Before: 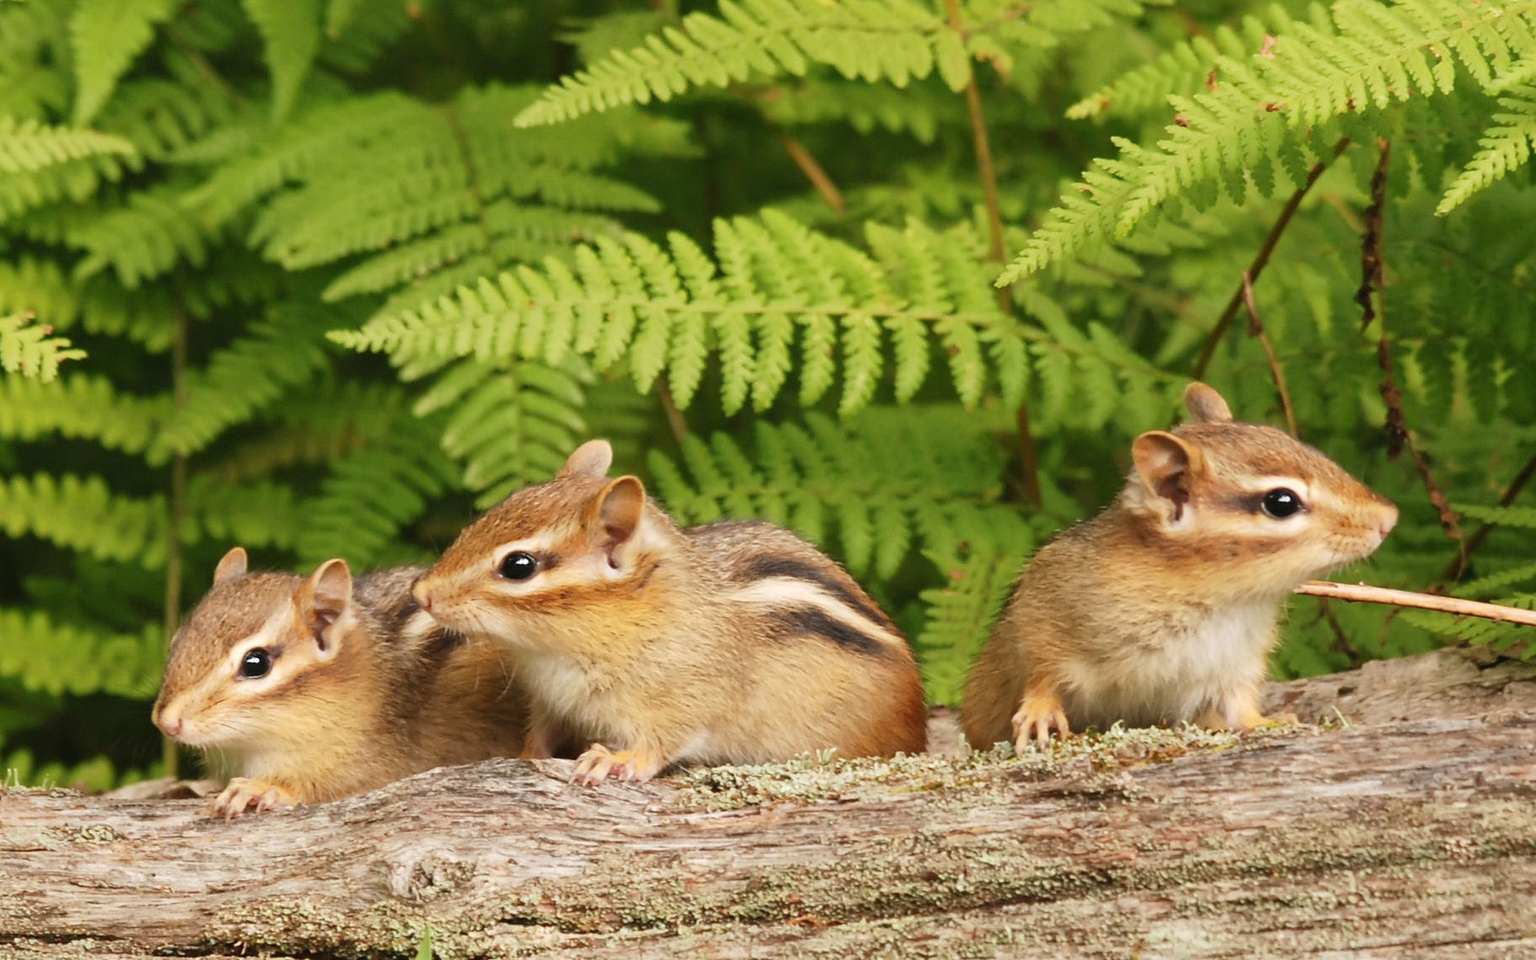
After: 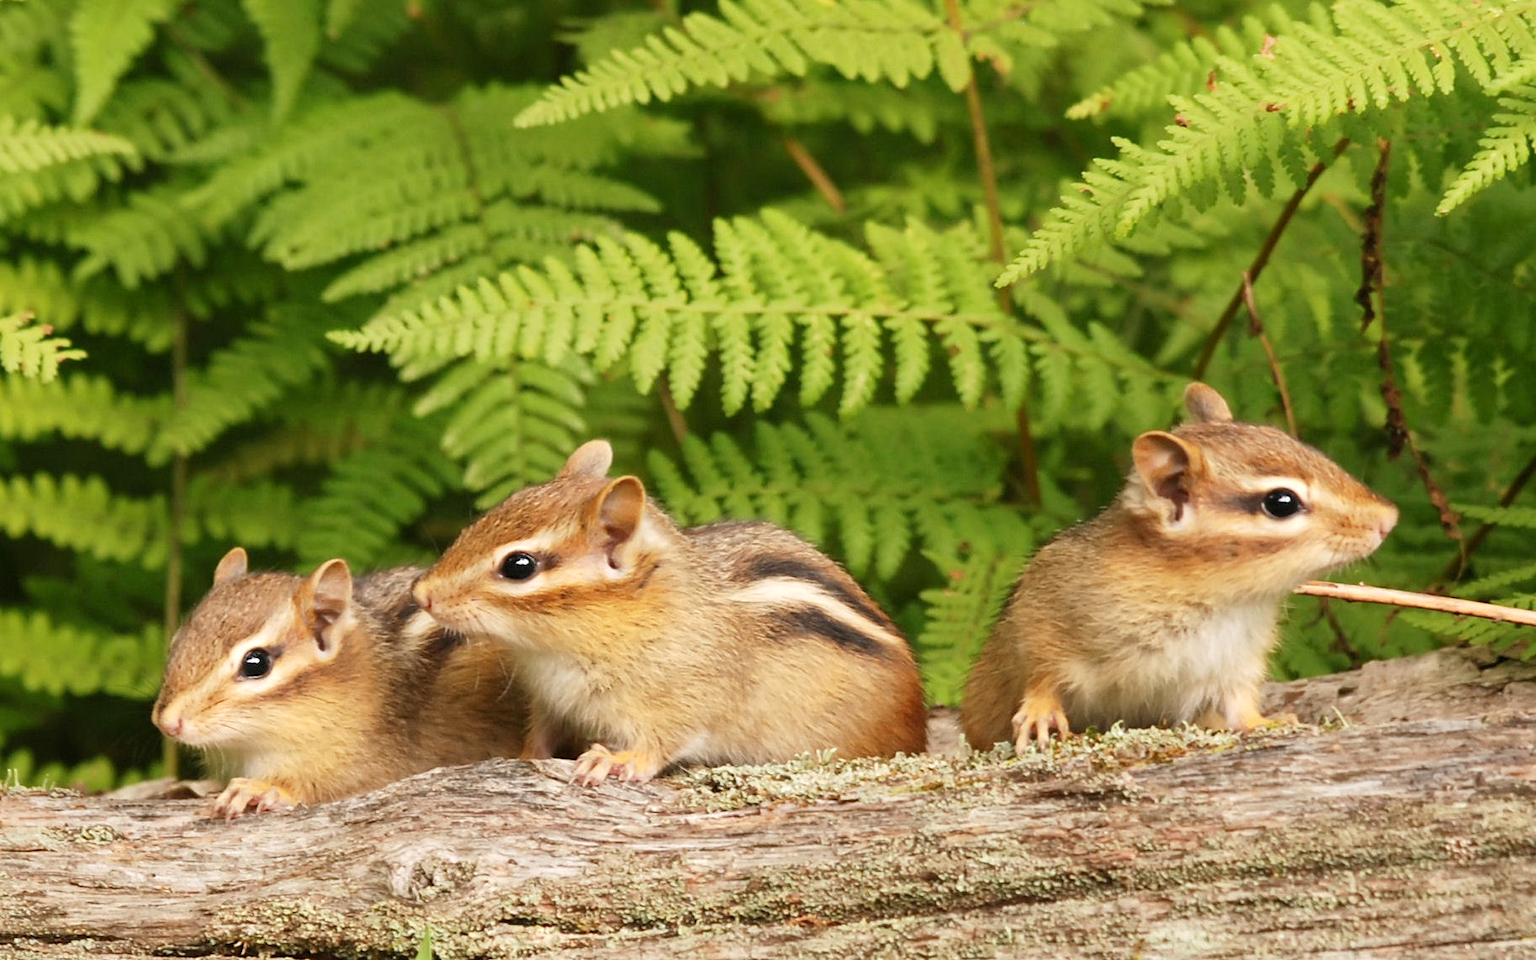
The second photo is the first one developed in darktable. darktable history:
exposure: black level correction 0.002, exposure 0.146 EV, compensate highlight preservation false
